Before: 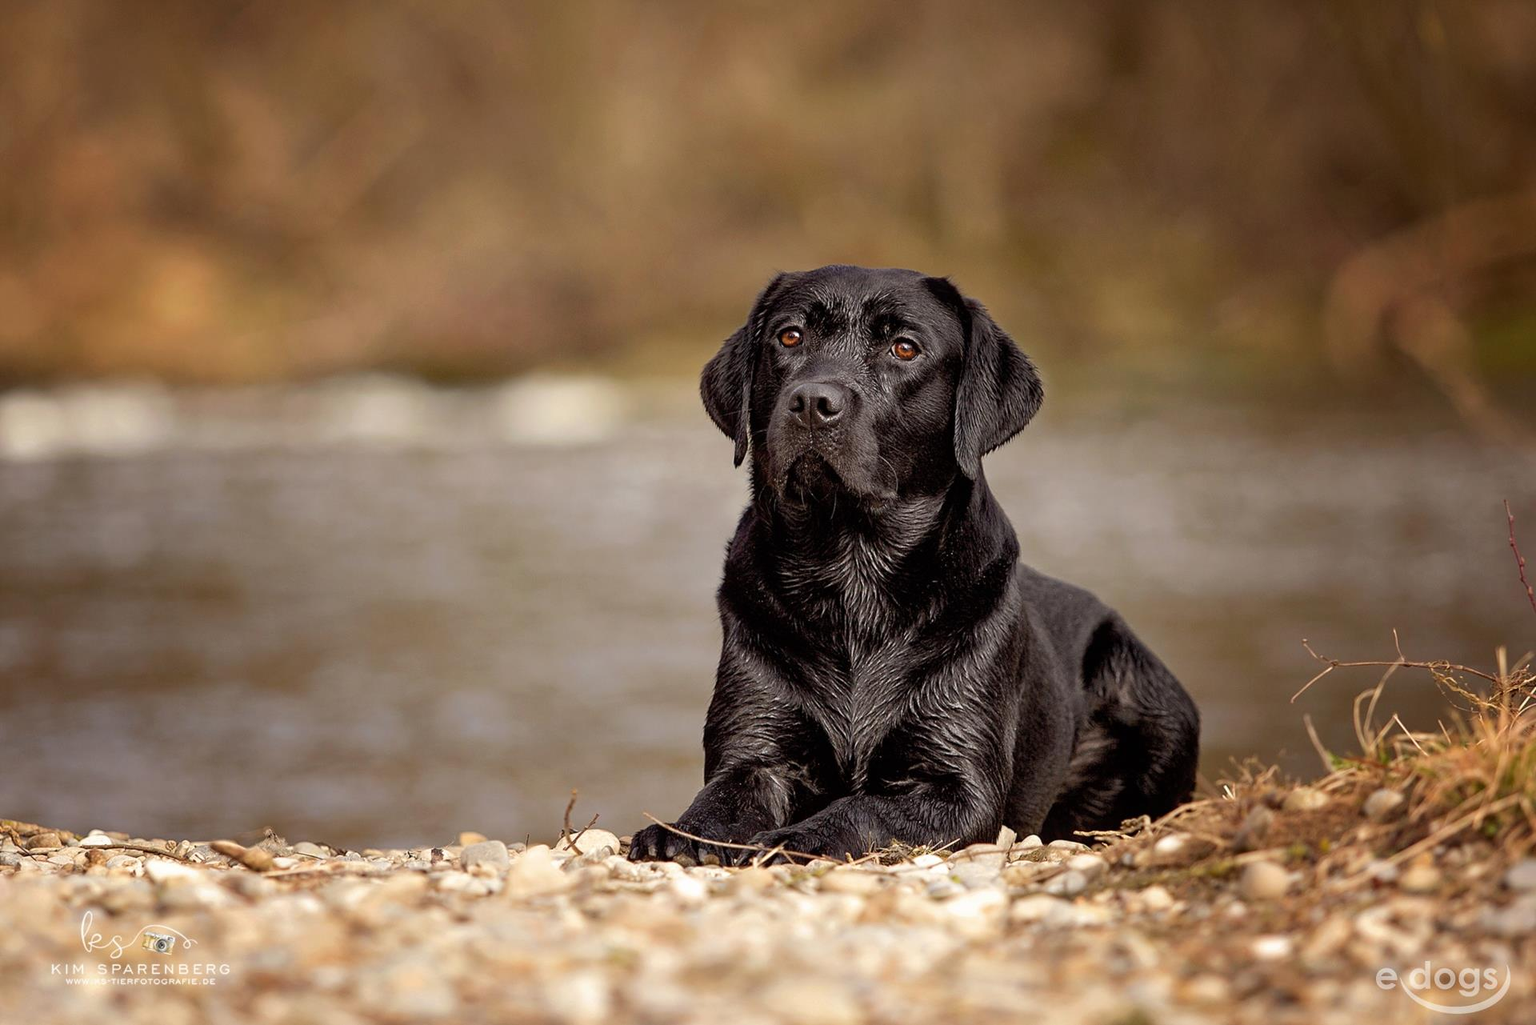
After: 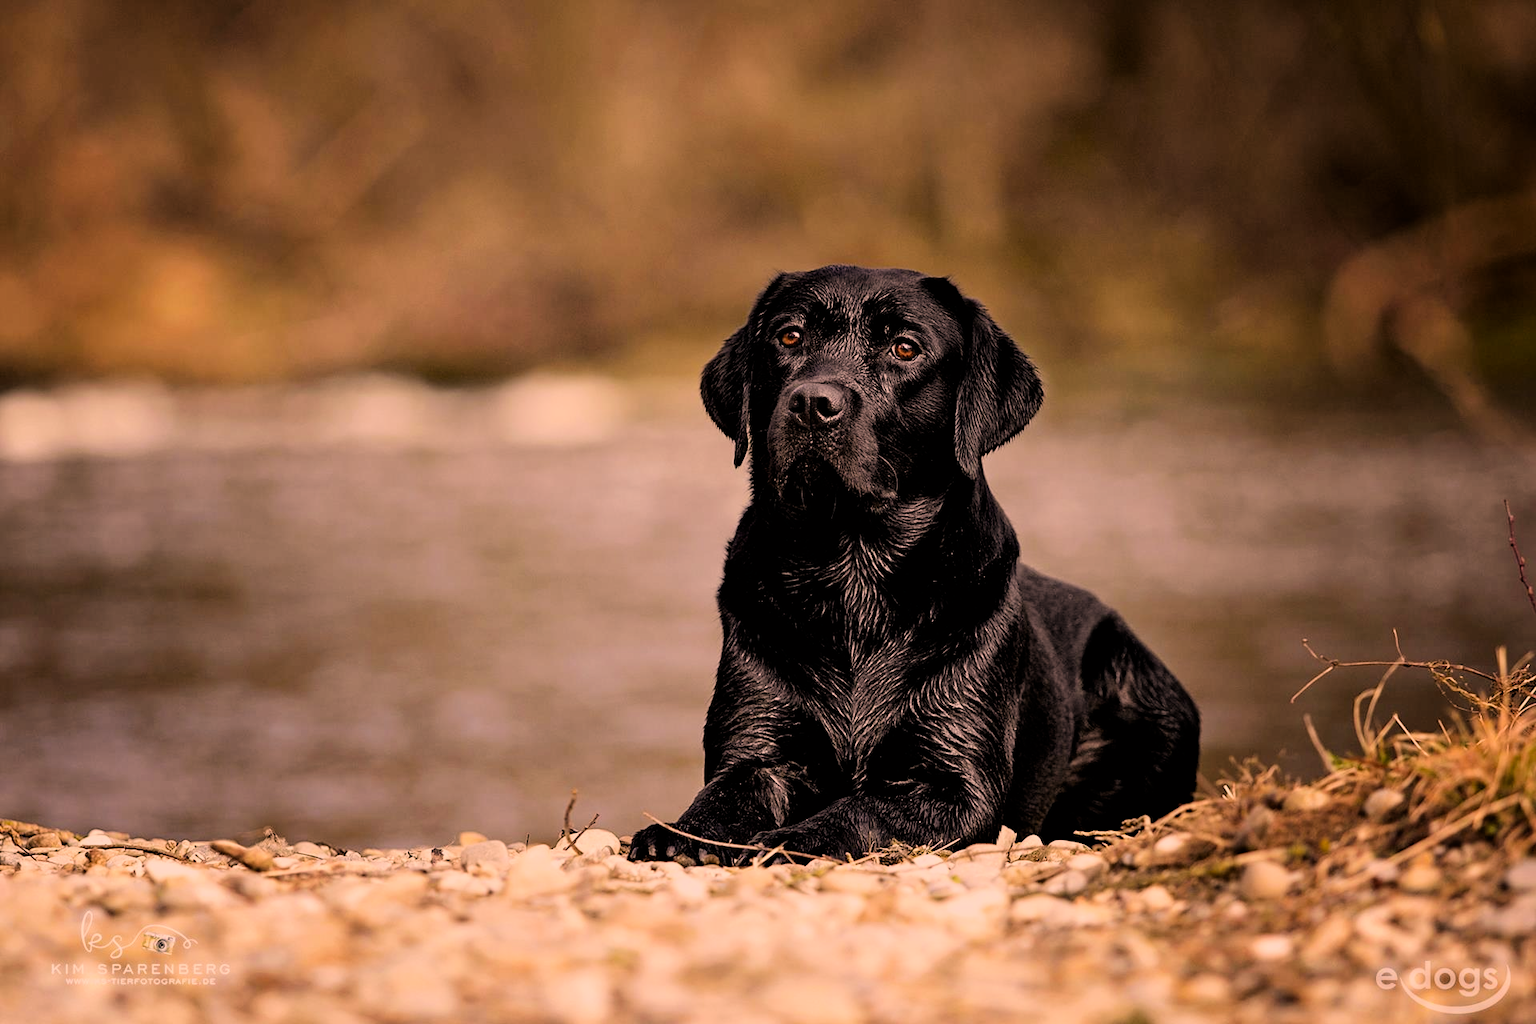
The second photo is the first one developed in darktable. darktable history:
color correction: highlights a* 21.88, highlights b* 22.25
white balance: red 0.967, blue 1.049
filmic rgb: black relative exposure -5 EV, hardness 2.88, contrast 1.4, highlights saturation mix -30%
